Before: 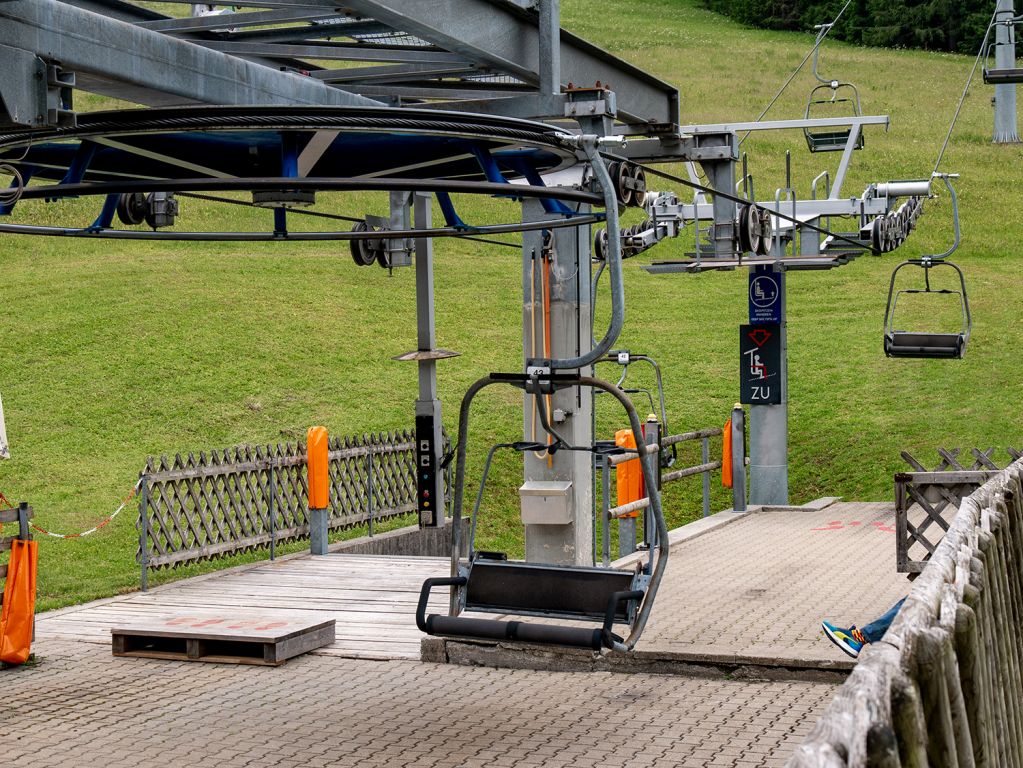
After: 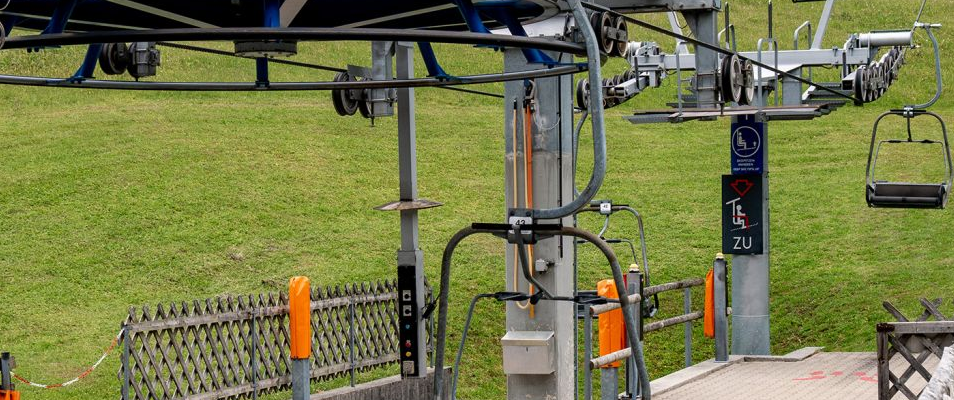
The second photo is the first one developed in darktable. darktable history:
crop: left 1.787%, top 19.617%, right 4.904%, bottom 28.176%
